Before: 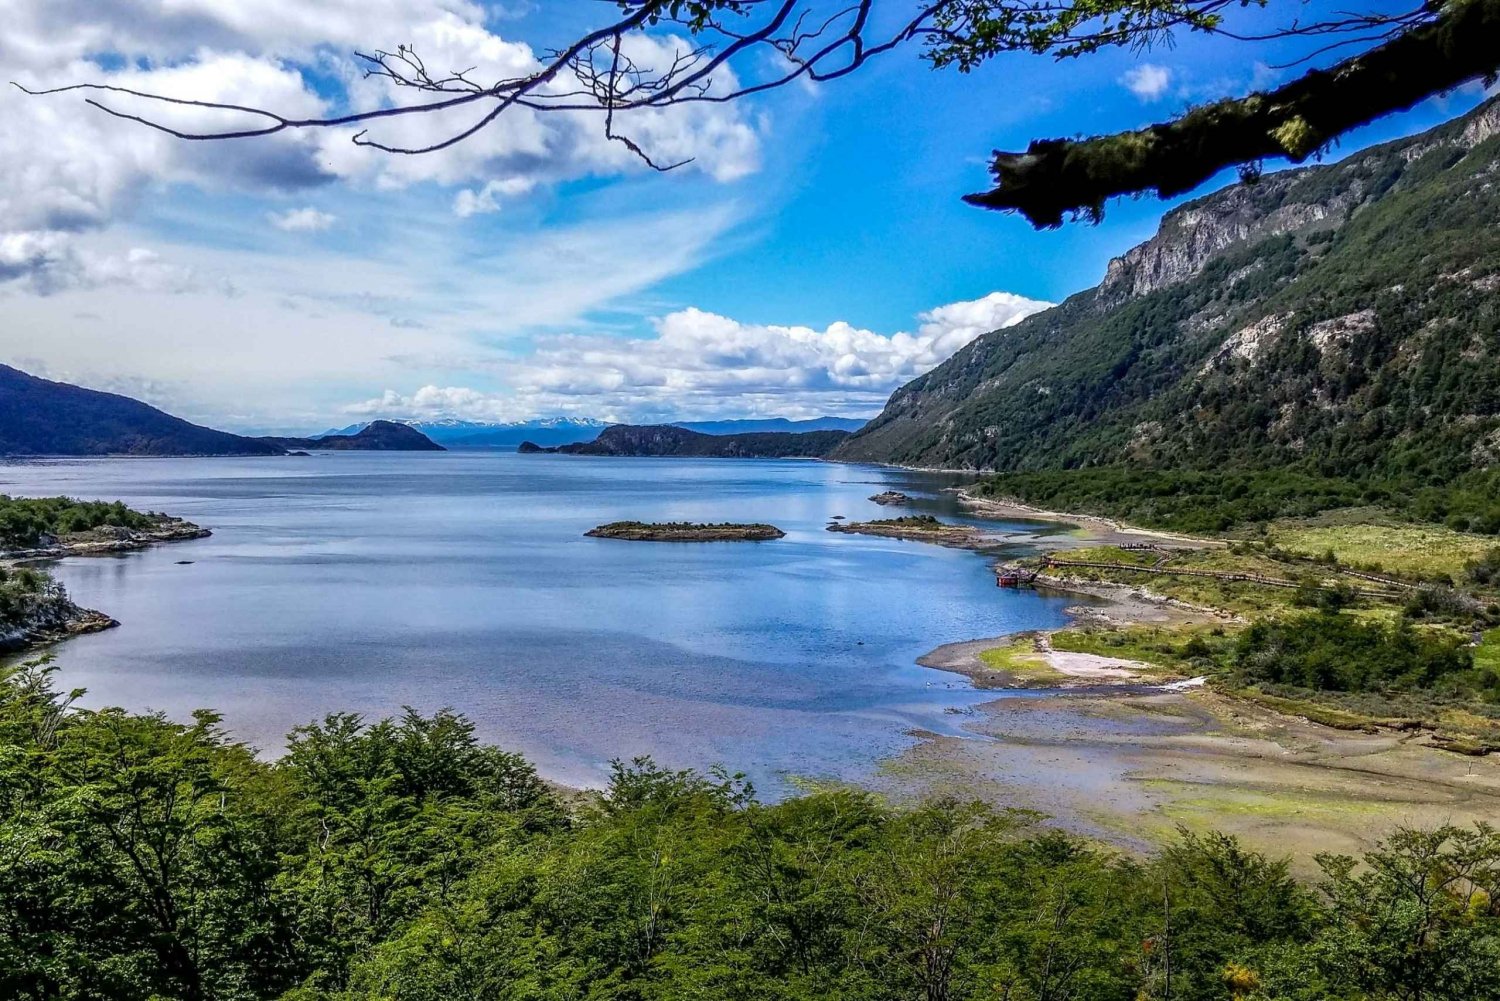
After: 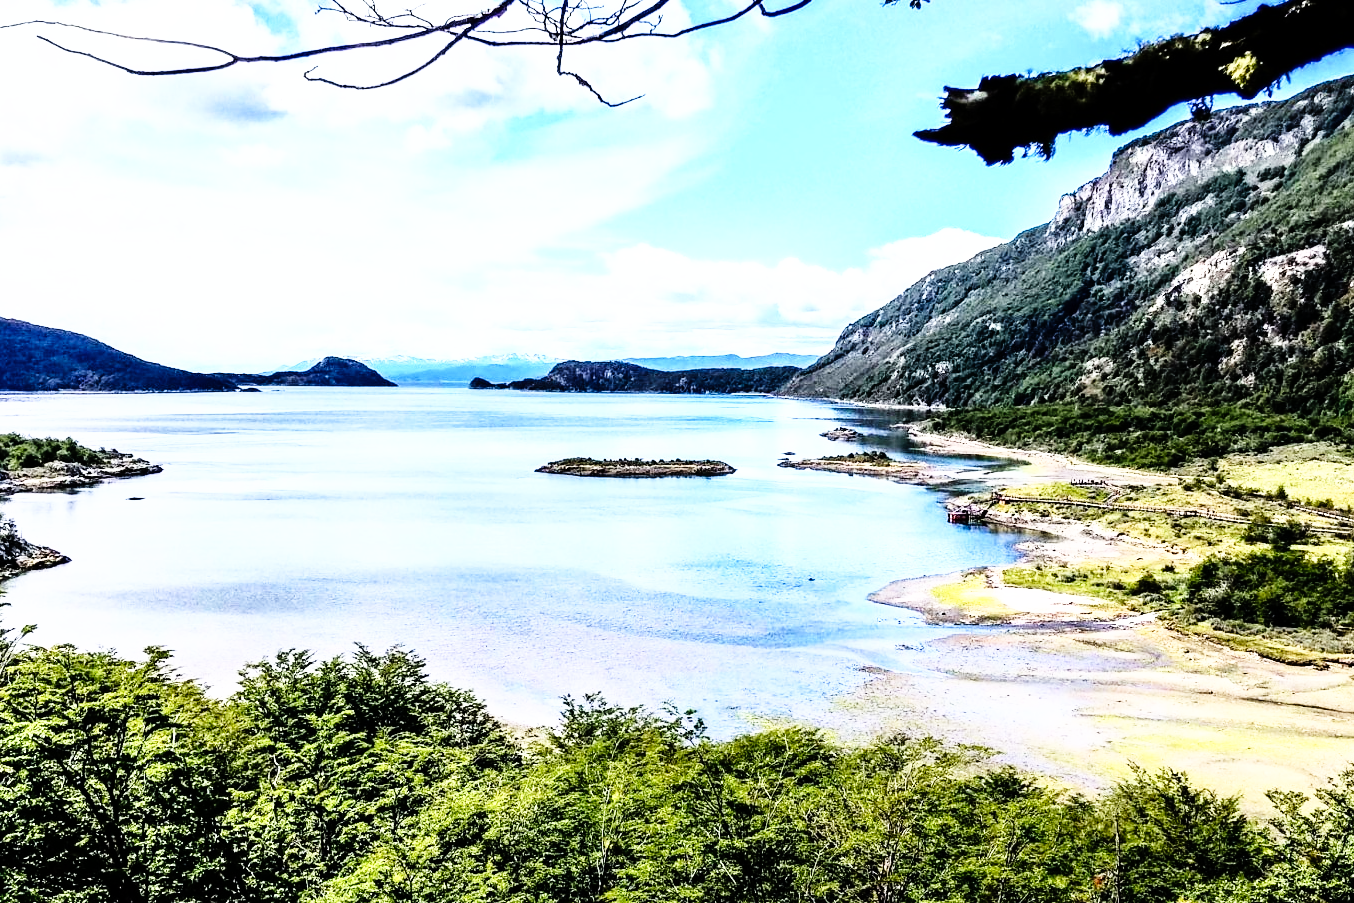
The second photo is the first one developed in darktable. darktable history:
rgb curve: curves: ch0 [(0, 0) (0.21, 0.15) (0.24, 0.21) (0.5, 0.75) (0.75, 0.96) (0.89, 0.99) (1, 1)]; ch1 [(0, 0.02) (0.21, 0.13) (0.25, 0.2) (0.5, 0.67) (0.75, 0.9) (0.89, 0.97) (1, 1)]; ch2 [(0, 0.02) (0.21, 0.13) (0.25, 0.2) (0.5, 0.67) (0.75, 0.9) (0.89, 0.97) (1, 1)], compensate middle gray true
crop: left 3.305%, top 6.436%, right 6.389%, bottom 3.258%
base curve: curves: ch0 [(0, 0) (0.008, 0.007) (0.022, 0.029) (0.048, 0.089) (0.092, 0.197) (0.191, 0.399) (0.275, 0.534) (0.357, 0.65) (0.477, 0.78) (0.542, 0.833) (0.799, 0.973) (1, 1)], preserve colors none
